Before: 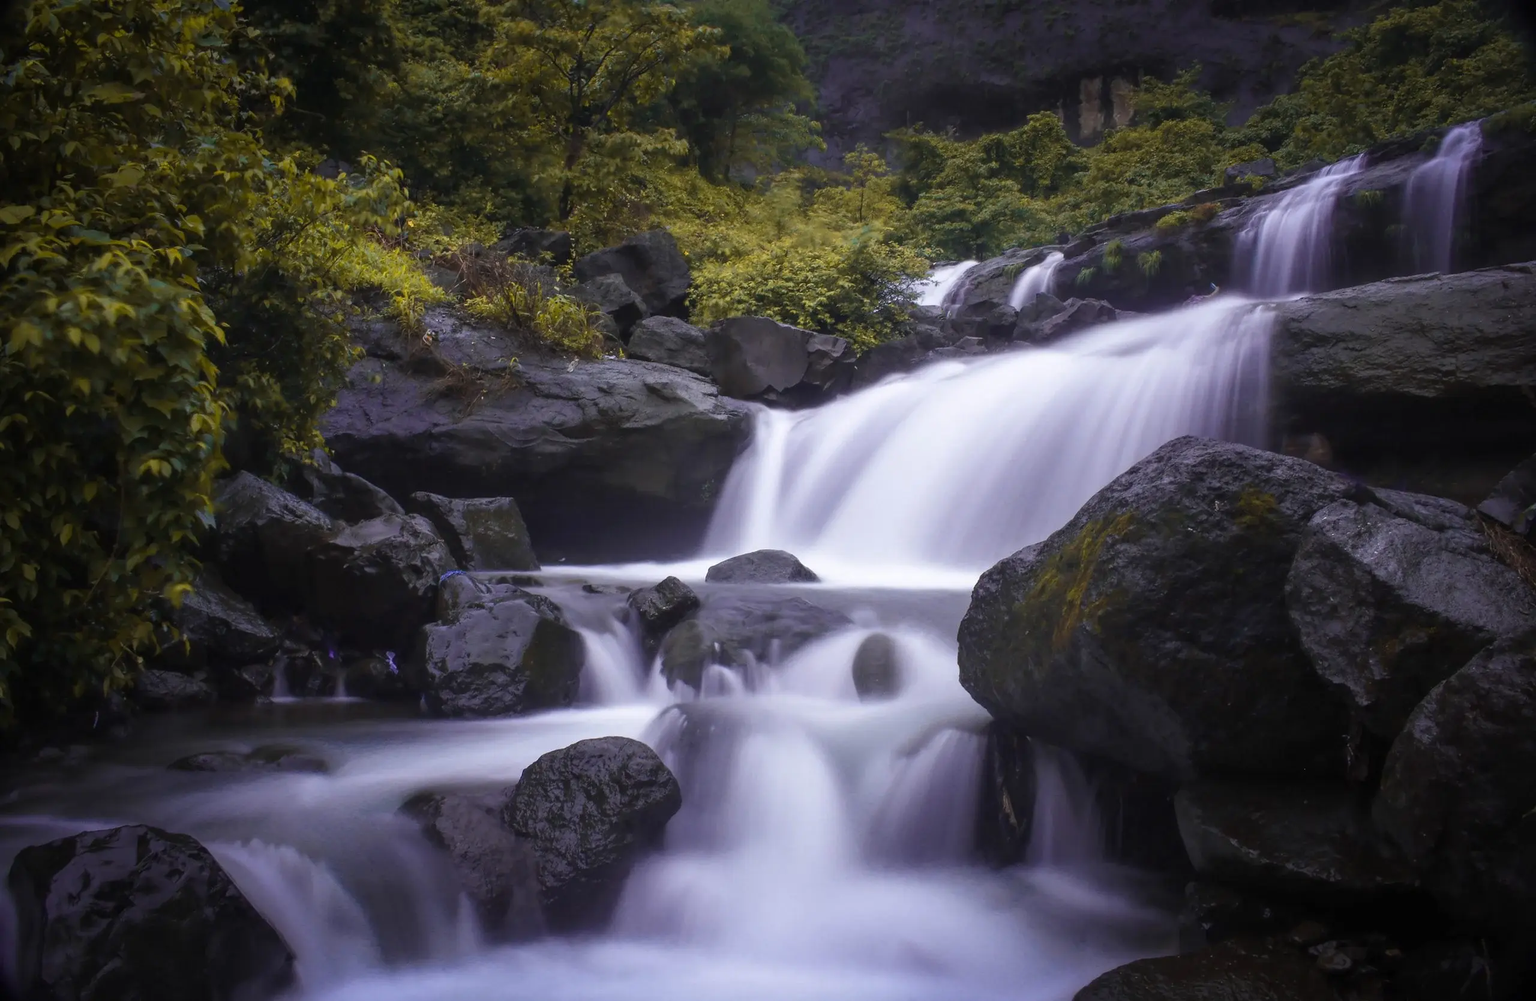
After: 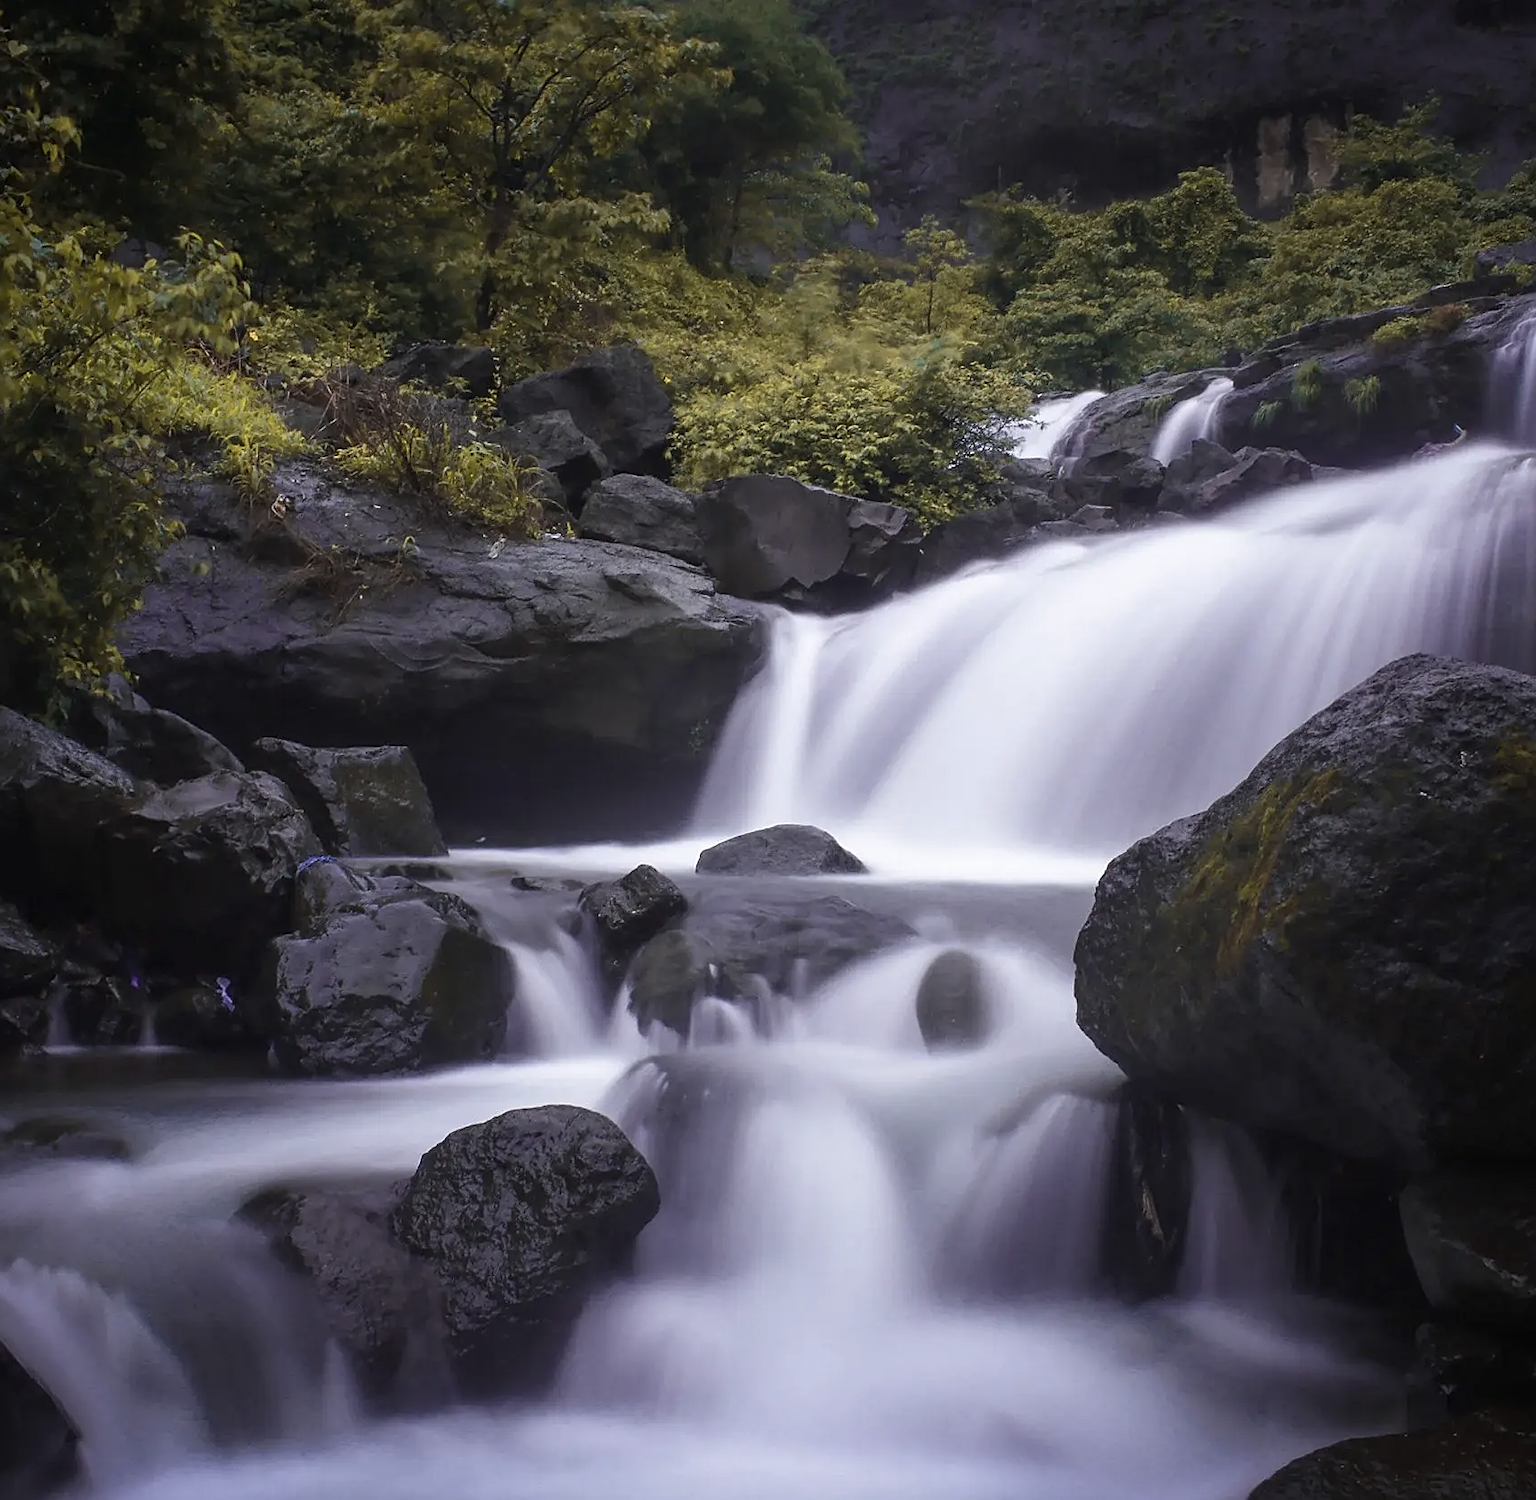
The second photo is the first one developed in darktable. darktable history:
crop and rotate: left 15.754%, right 17.579%
sharpen: on, module defaults
contrast brightness saturation: contrast 0.06, brightness -0.01, saturation -0.23
